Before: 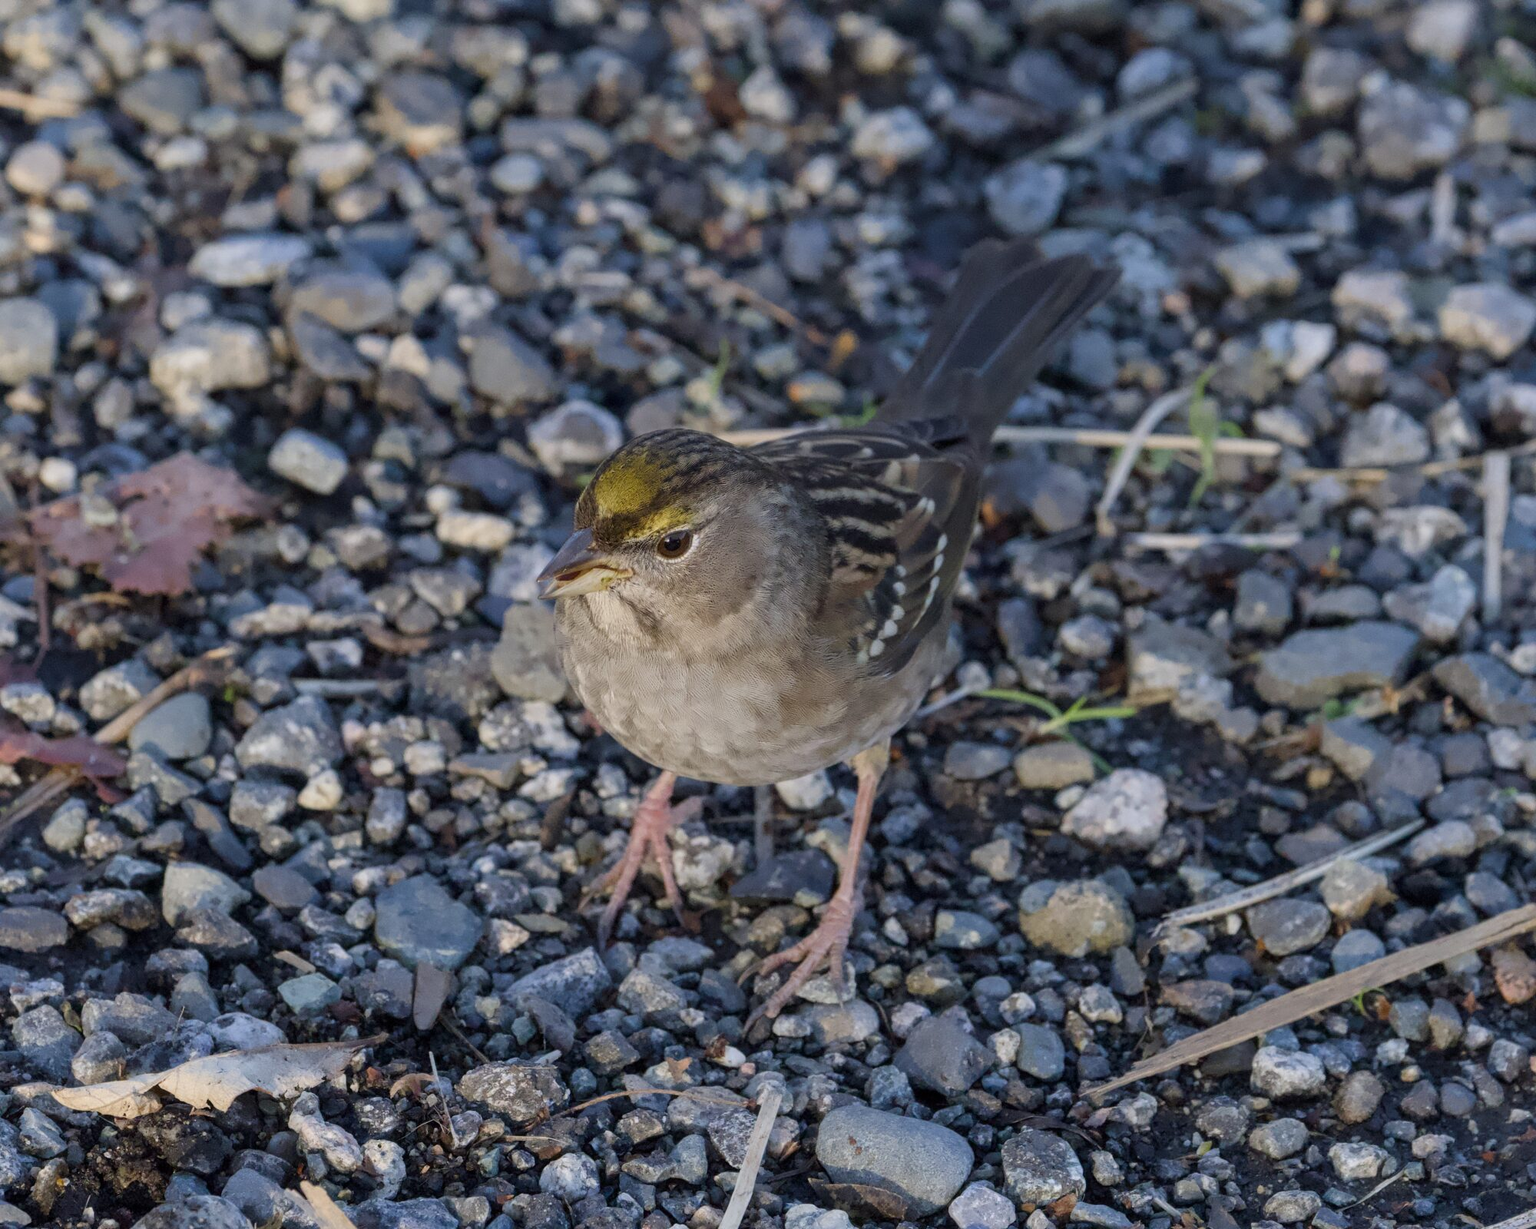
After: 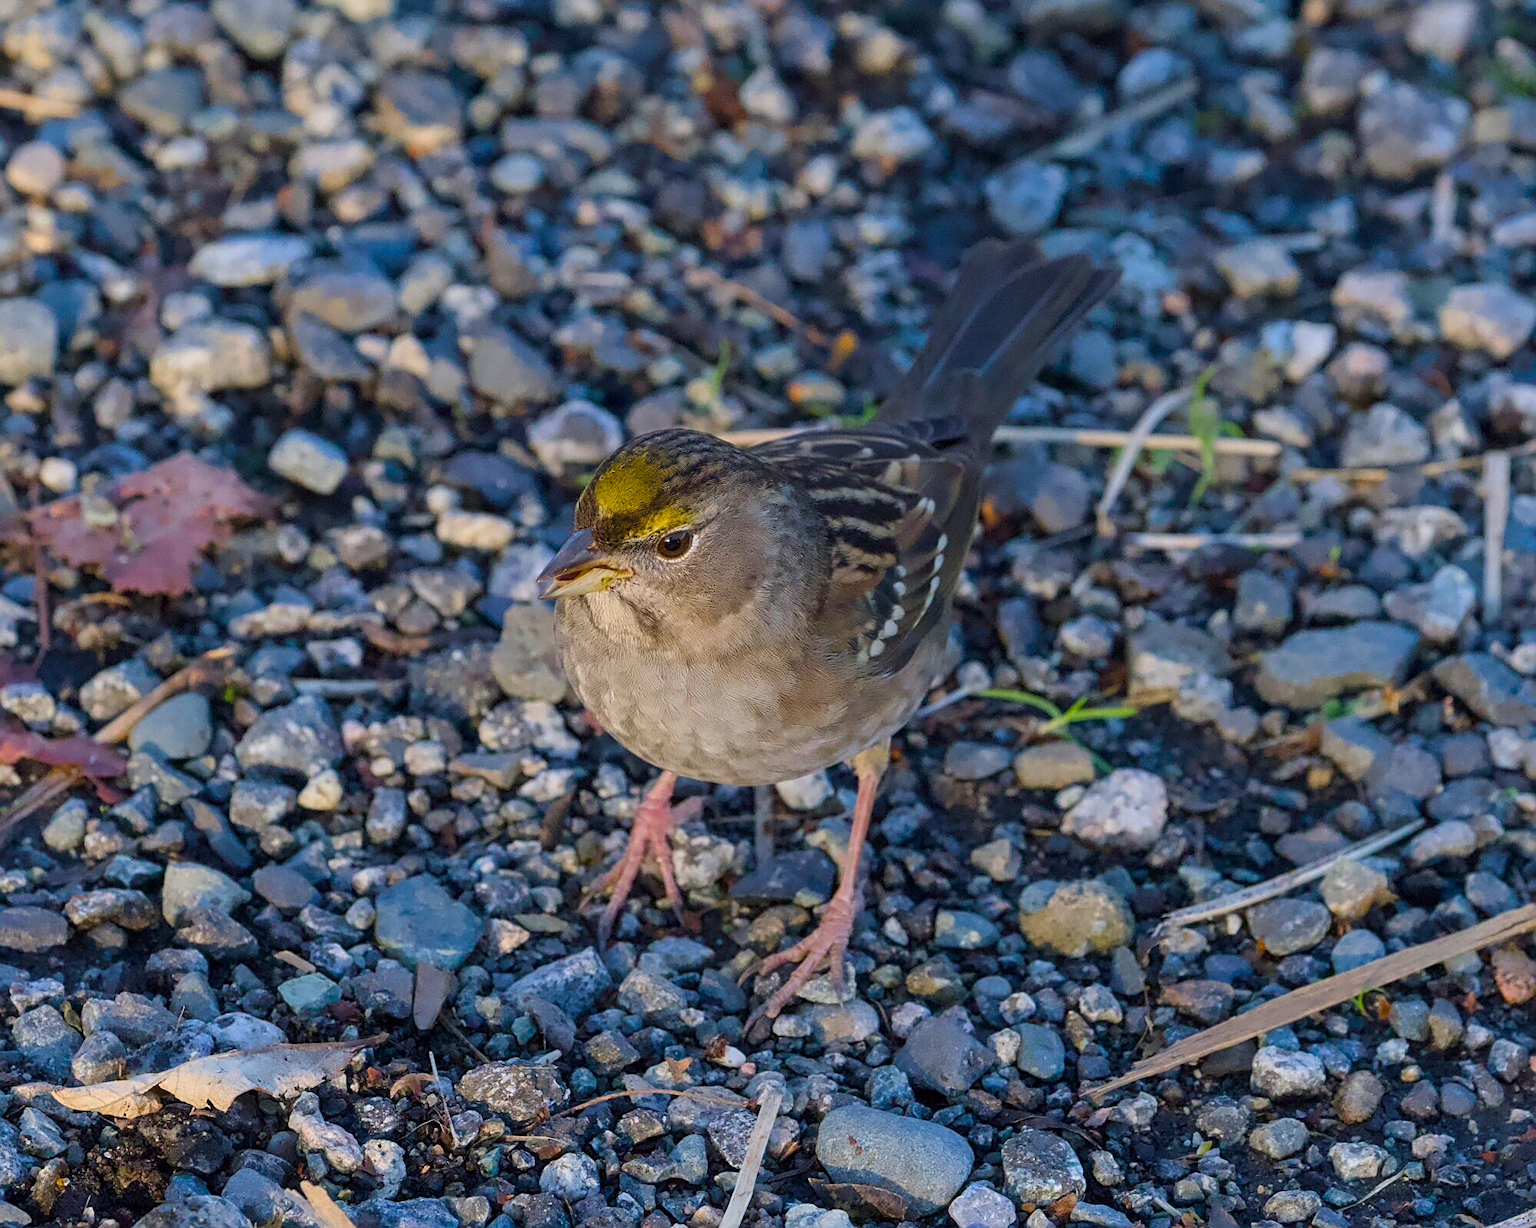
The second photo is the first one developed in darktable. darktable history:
color balance rgb: shadows lift › chroma 1%, shadows lift › hue 215.63°, power › hue 72.53°, linear chroma grading › shadows -8.464%, linear chroma grading › global chroma 9.864%, perceptual saturation grading › global saturation -0.023%, global vibrance 45.591%
sharpen: on, module defaults
